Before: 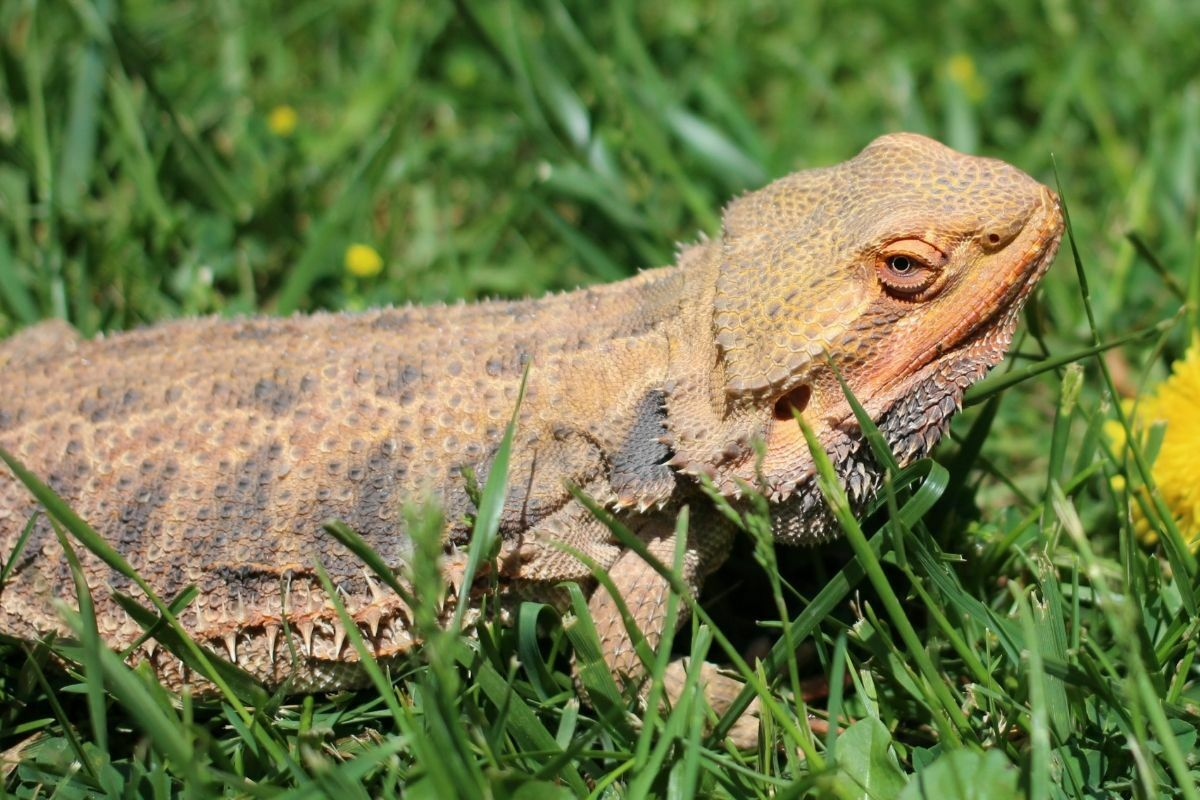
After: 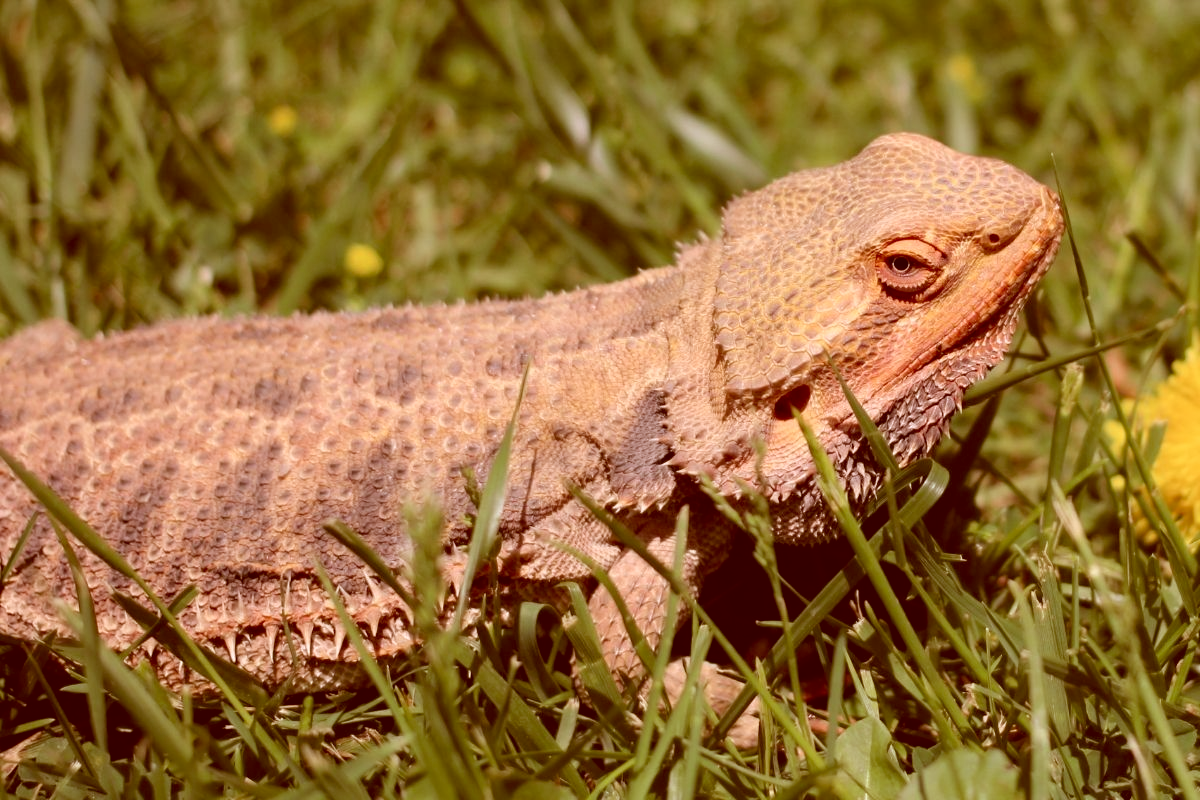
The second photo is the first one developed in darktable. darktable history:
color correction: highlights a* 9.03, highlights b* 8.71, shadows a* 40, shadows b* 40, saturation 0.8
white balance: red 0.984, blue 1.059
